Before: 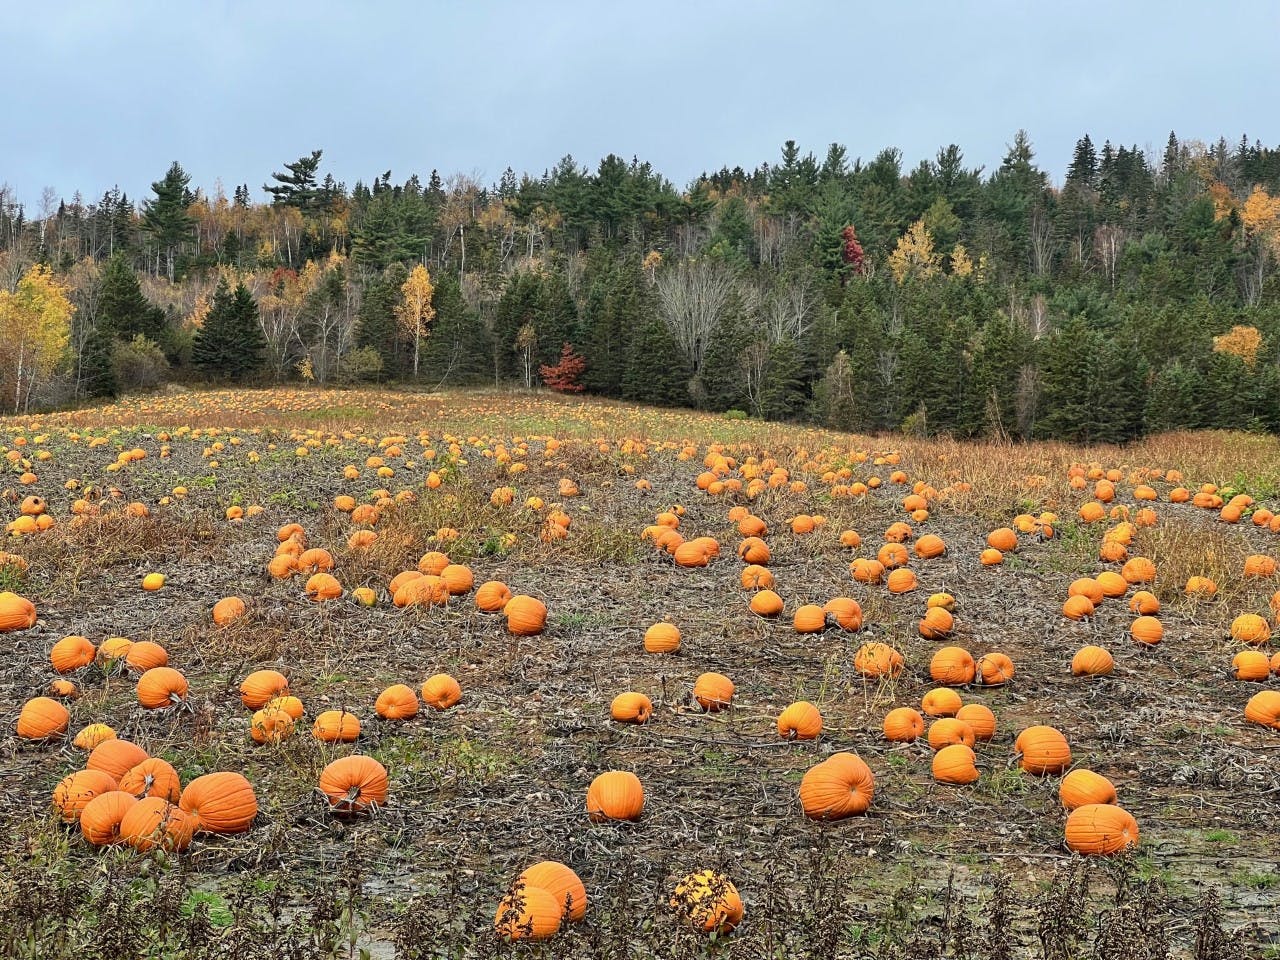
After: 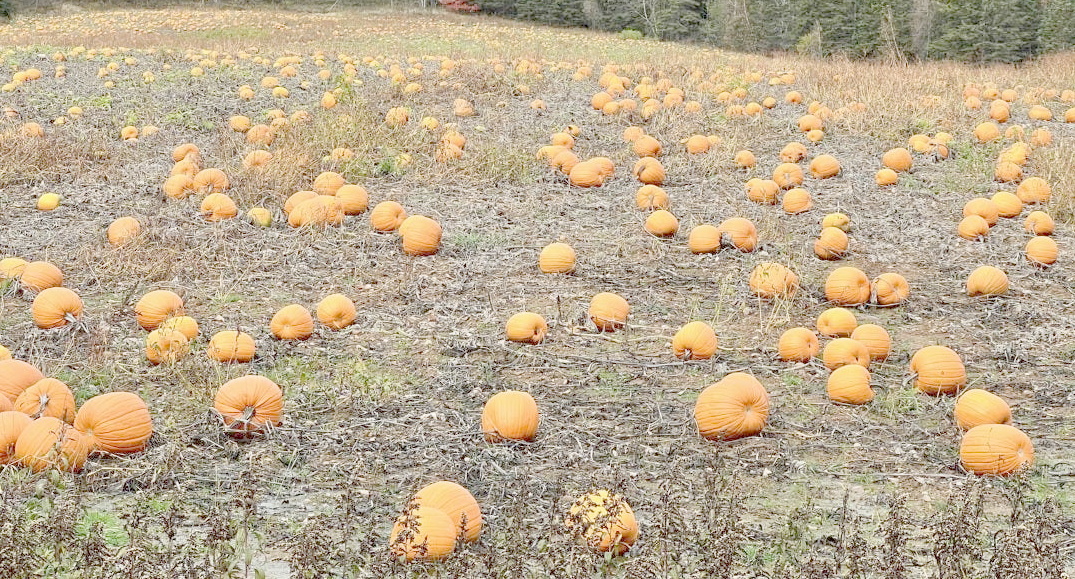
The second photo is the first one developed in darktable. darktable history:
crop: left 8.214%, top 39.657%, right 7.768%
